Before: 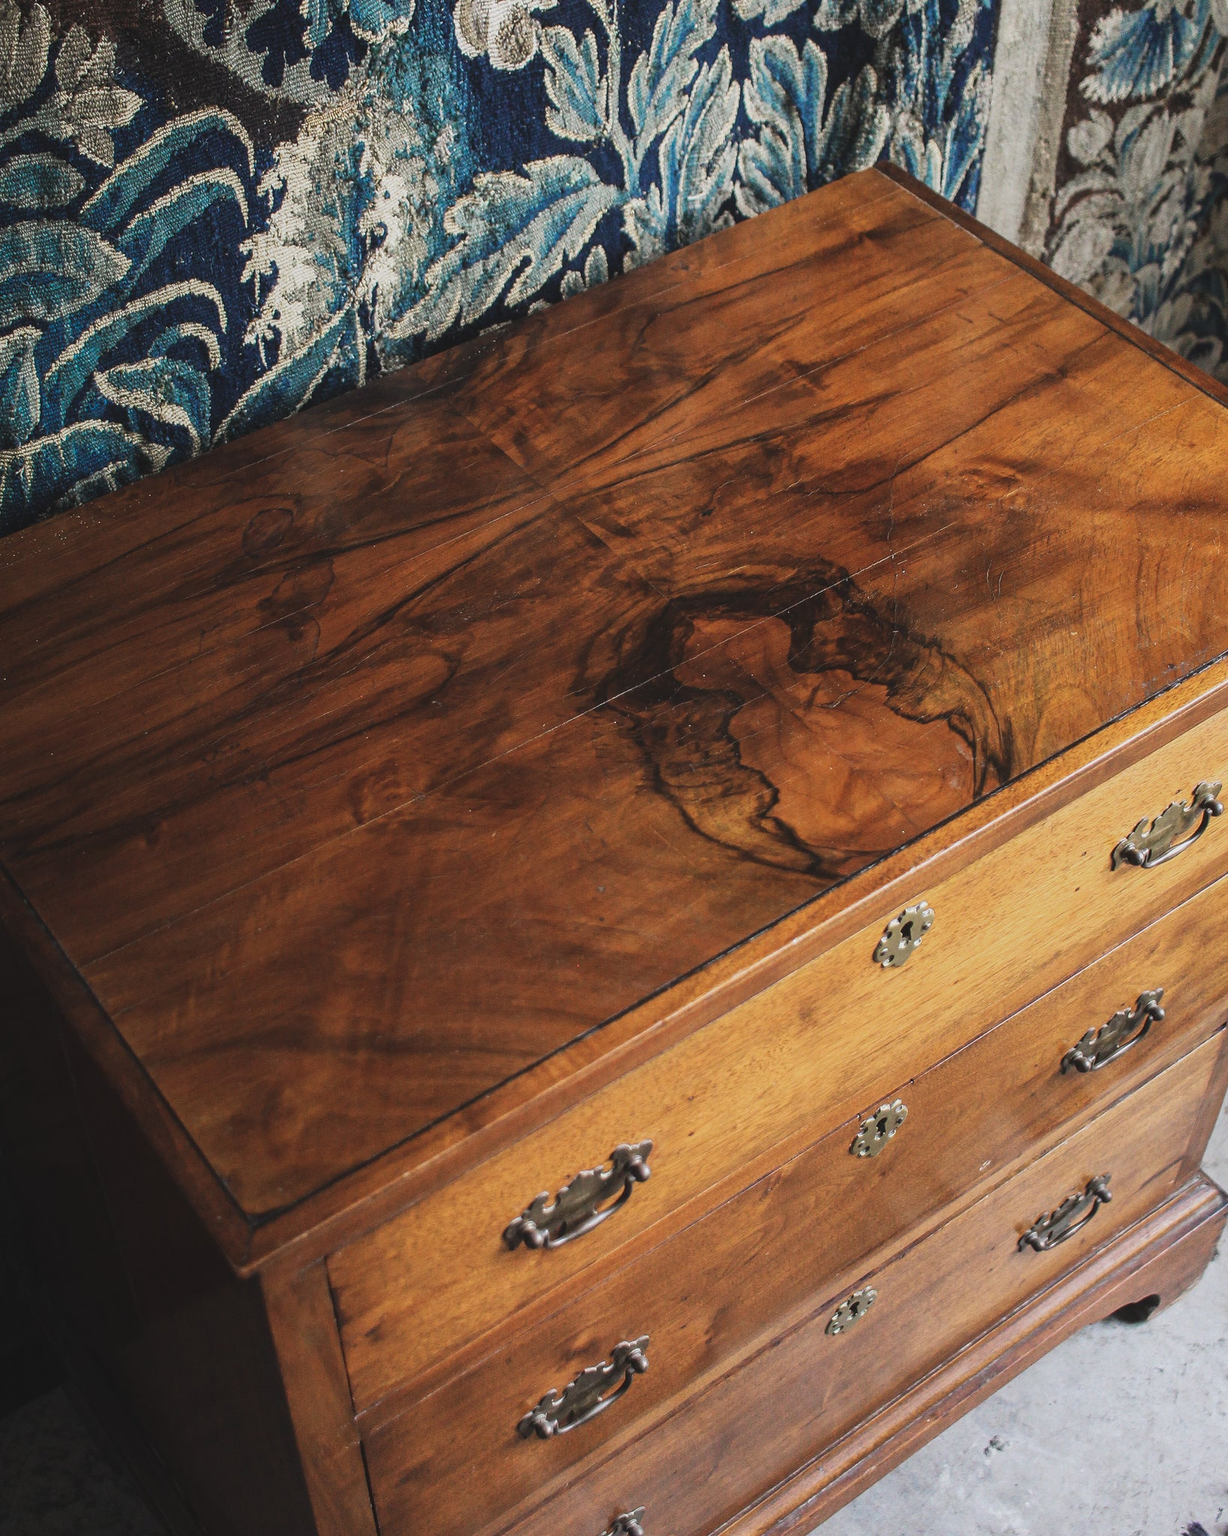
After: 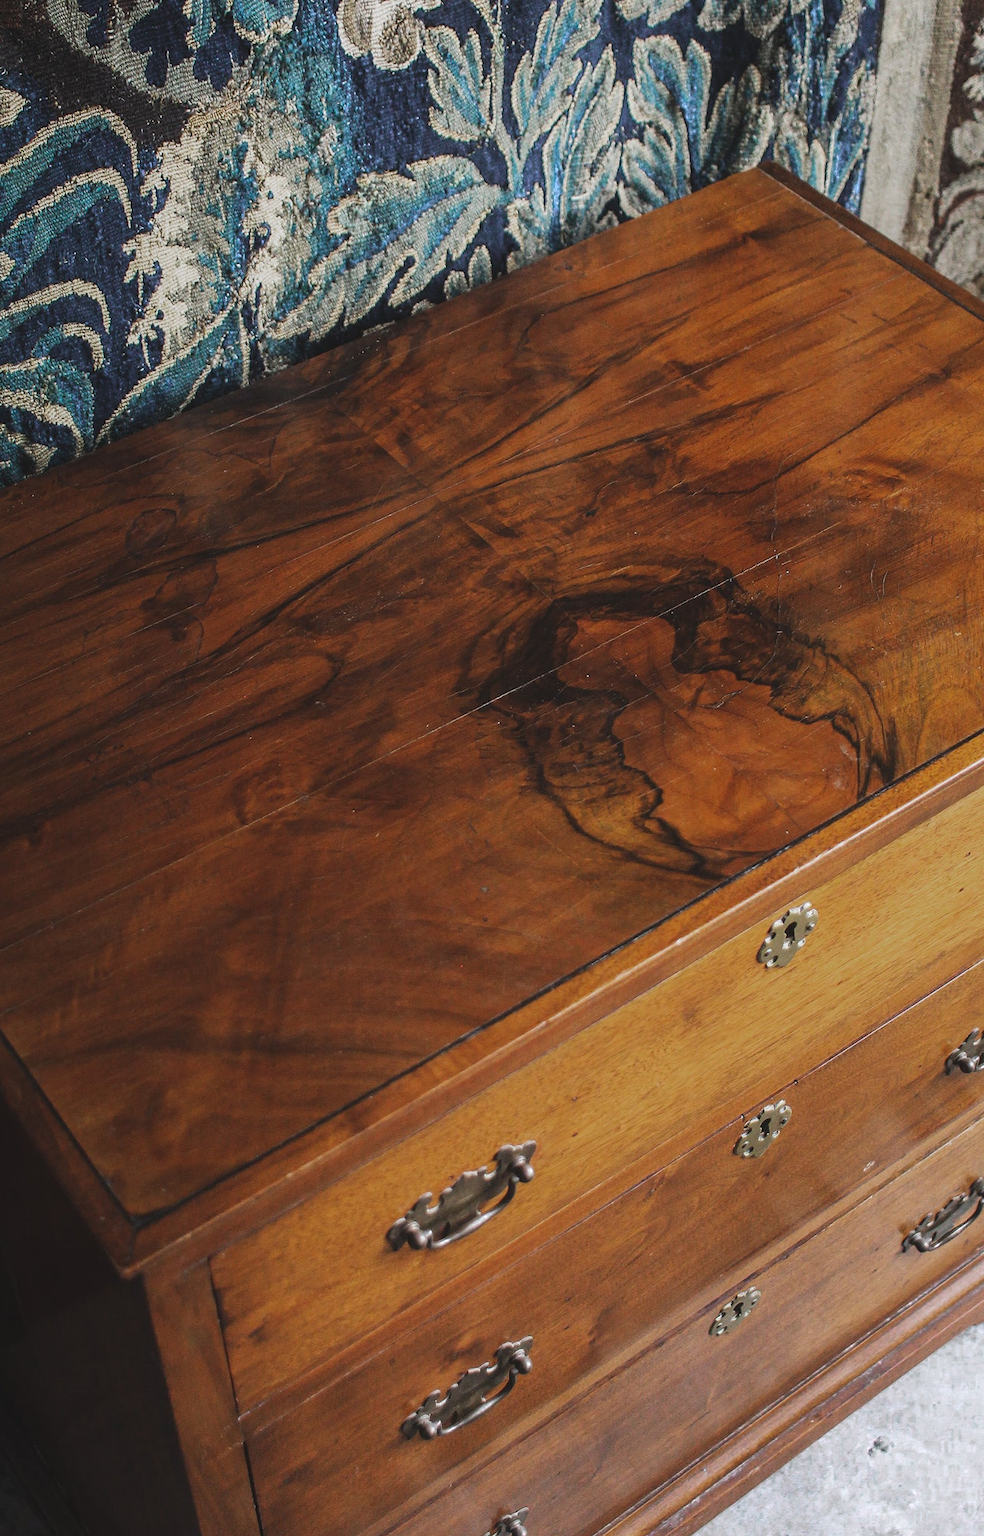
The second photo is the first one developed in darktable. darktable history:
crop and rotate: left 9.565%, right 10.277%
color zones: curves: ch0 [(0.203, 0.433) (0.607, 0.517) (0.697, 0.696) (0.705, 0.897)], mix 42.51%
